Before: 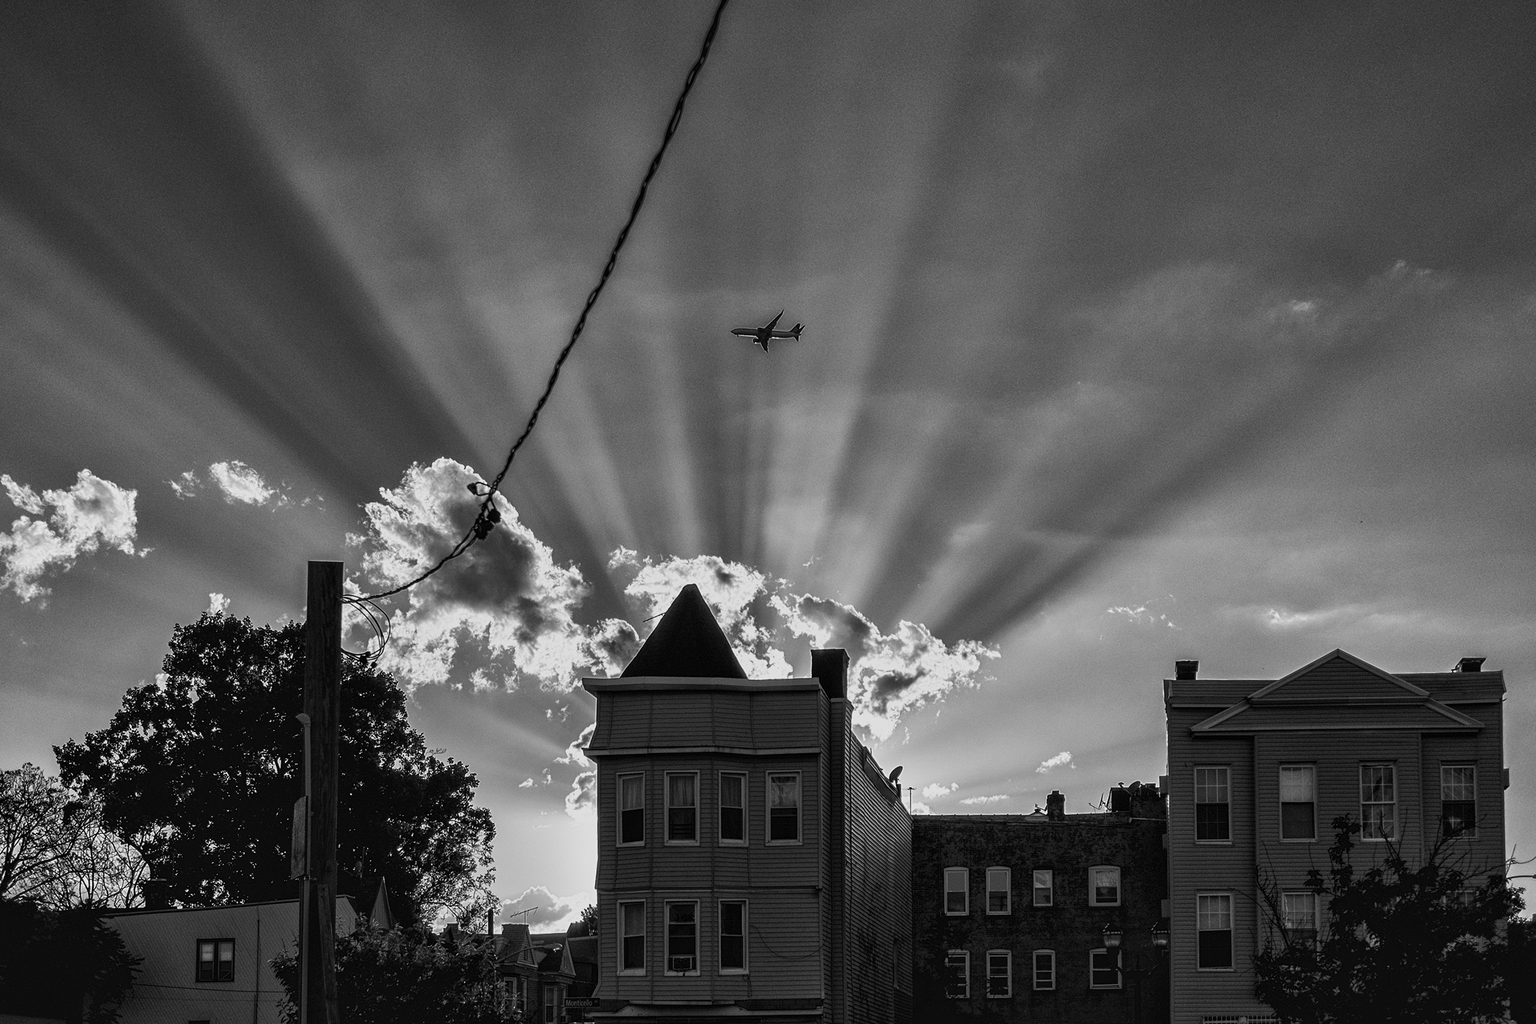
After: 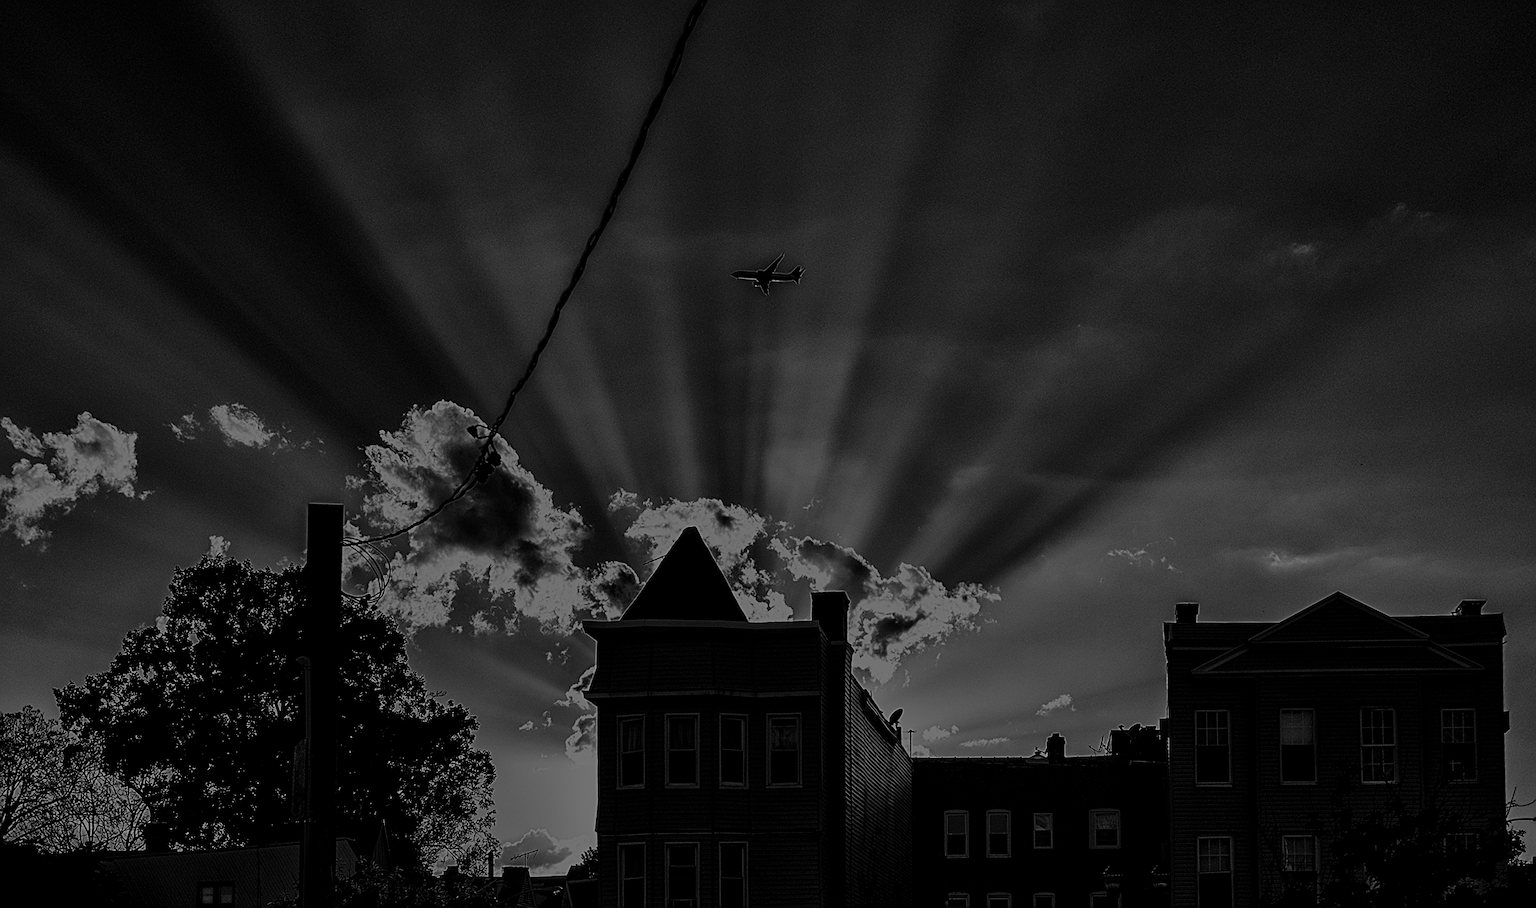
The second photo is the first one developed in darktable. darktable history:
crop and rotate: top 5.609%, bottom 5.609%
filmic rgb: black relative exposure -9.22 EV, white relative exposure 6.77 EV, hardness 3.07, contrast 1.05
exposure: black level correction 0.012, compensate highlight preservation false
color contrast: green-magenta contrast 0.85, blue-yellow contrast 1.25, unbound 0
monochrome: a -71.75, b 75.82
sharpen: on, module defaults
contrast brightness saturation: brightness -1, saturation 1
color balance rgb: perceptual saturation grading › global saturation 35%, perceptual saturation grading › highlights -30%, perceptual saturation grading › shadows 35%, perceptual brilliance grading › global brilliance 3%, perceptual brilliance grading › highlights -3%, perceptual brilliance grading › shadows 3%
